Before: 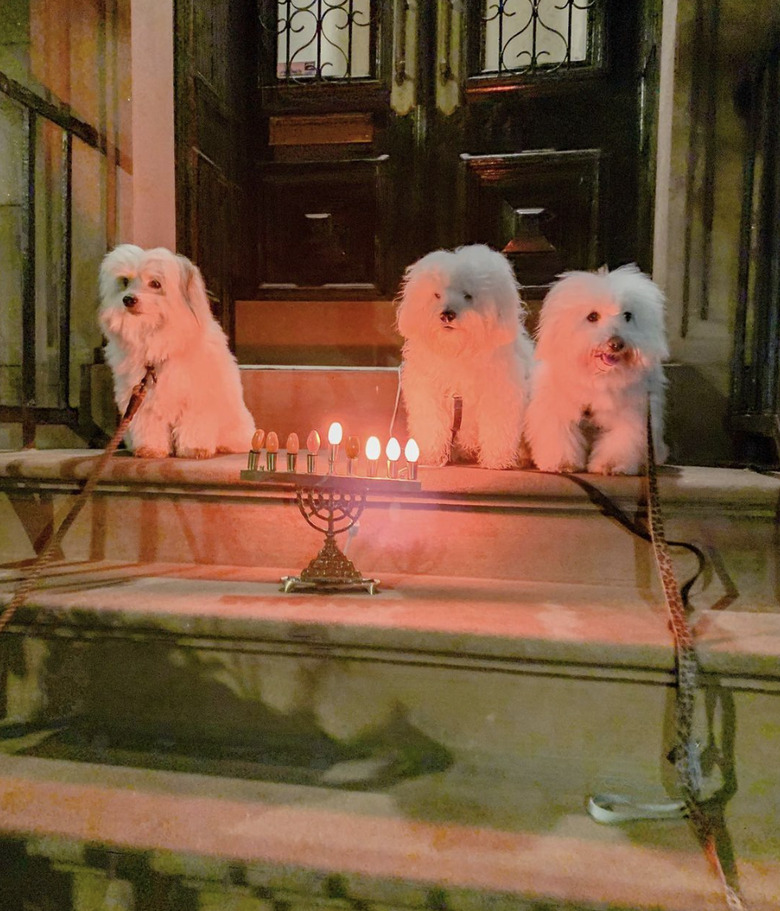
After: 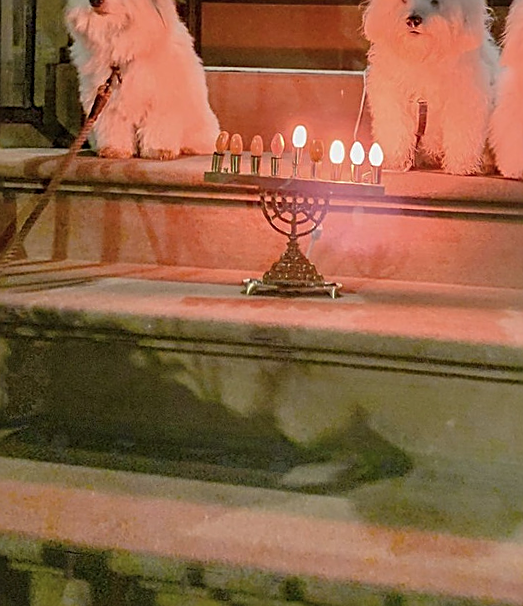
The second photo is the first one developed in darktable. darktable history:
crop and rotate: angle -0.879°, left 3.81%, top 32.275%, right 27.87%
sharpen: amount 0.747
